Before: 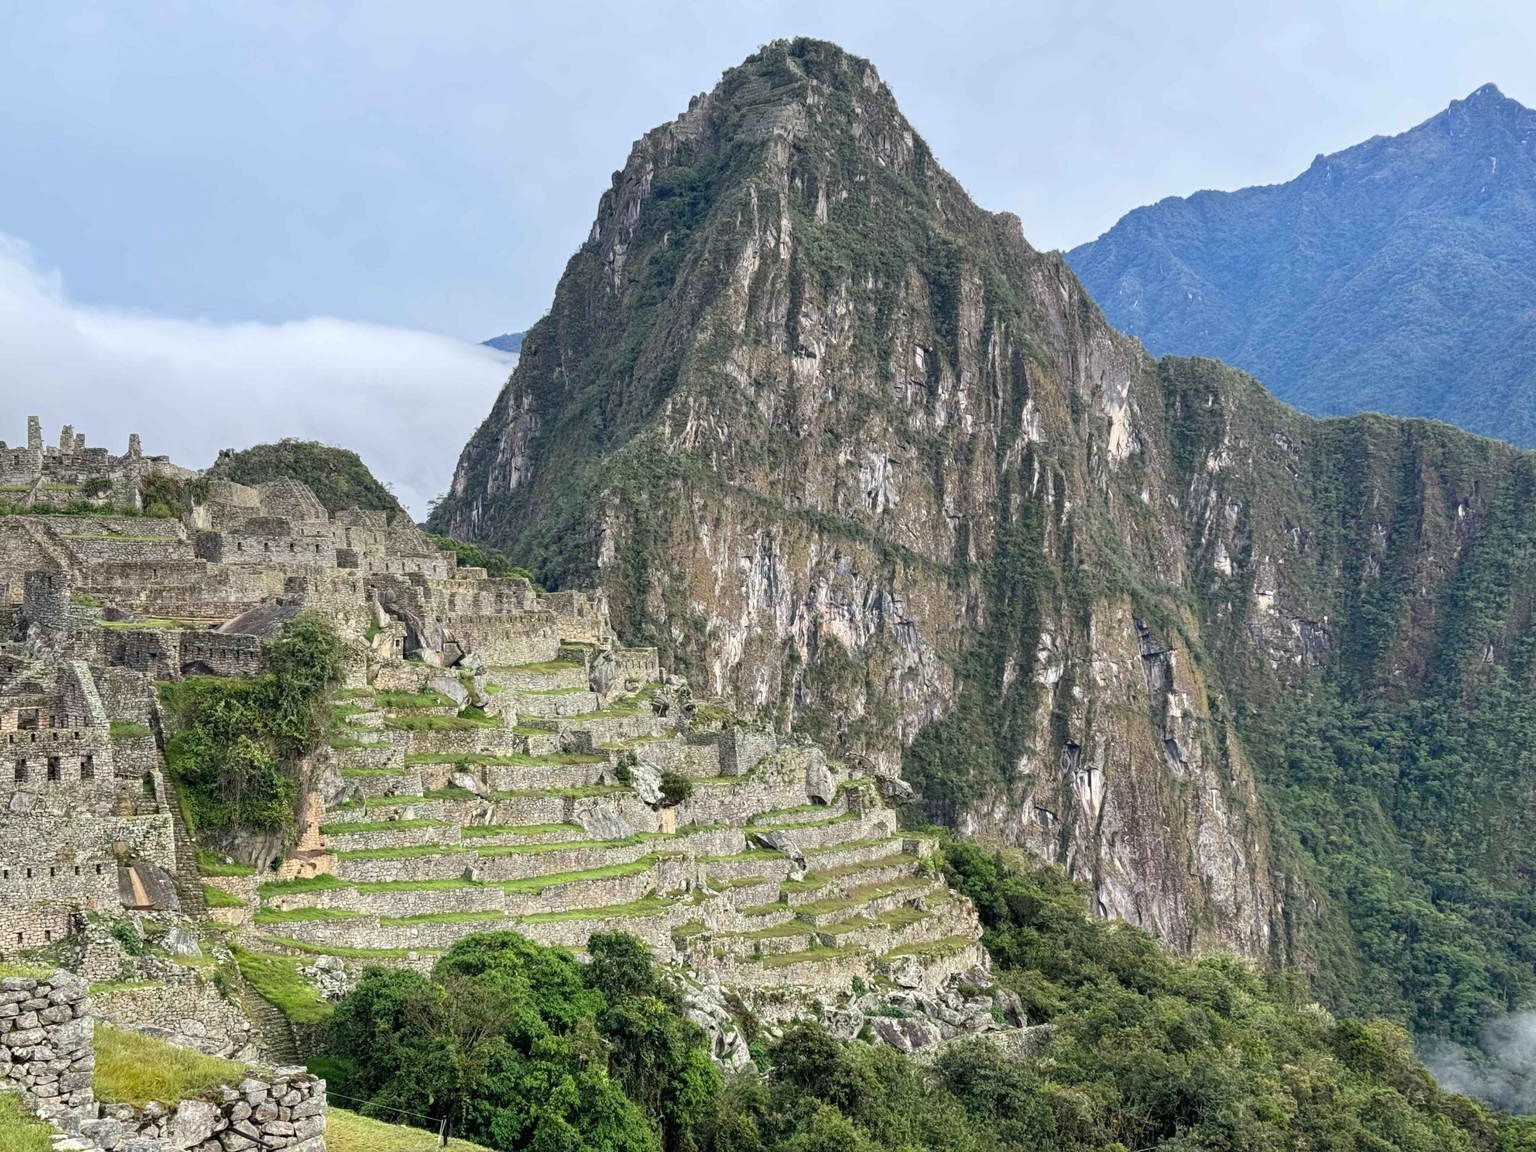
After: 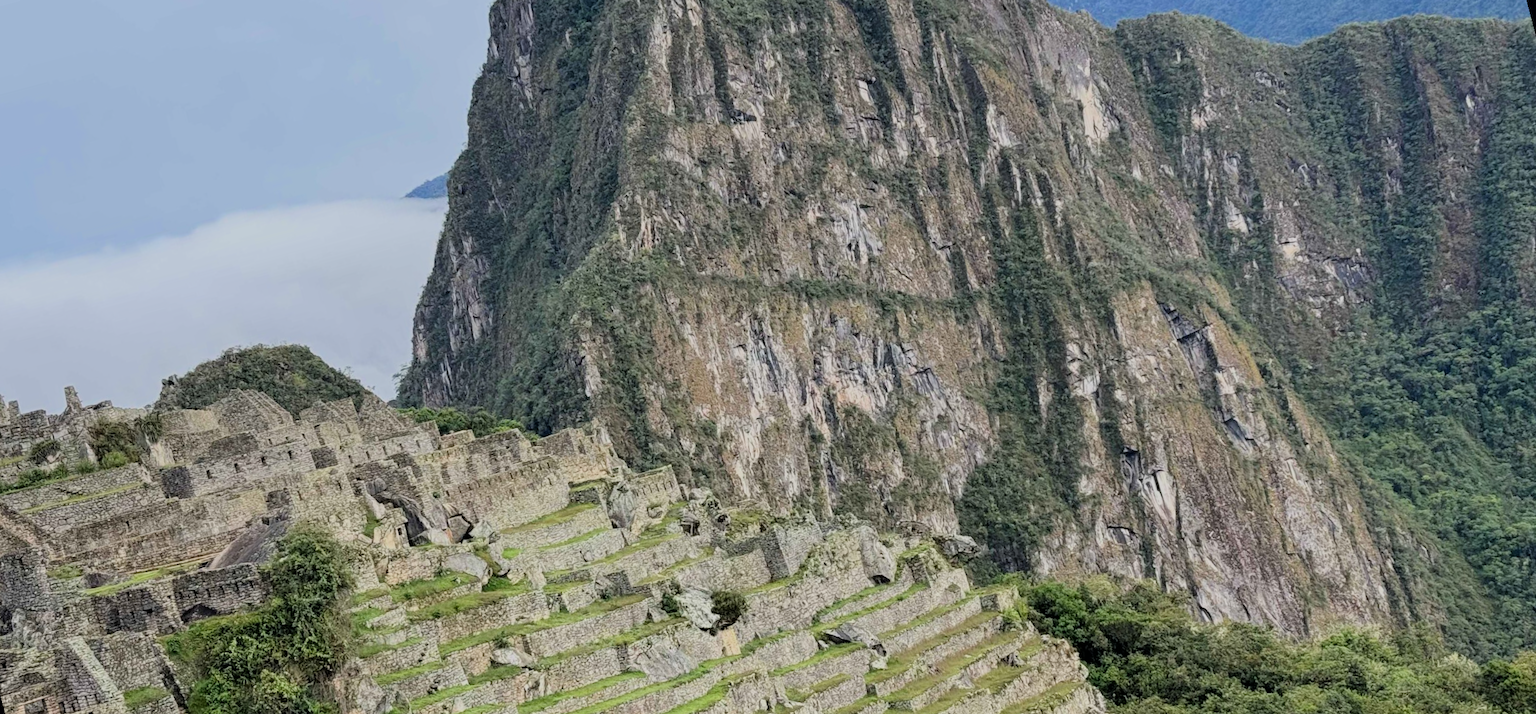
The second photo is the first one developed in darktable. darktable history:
rotate and perspective: rotation -14.8°, crop left 0.1, crop right 0.903, crop top 0.25, crop bottom 0.748
crop and rotate: top 5.609%, bottom 5.609%
filmic rgb: black relative exposure -7.48 EV, white relative exposure 4.83 EV, hardness 3.4, color science v6 (2022)
